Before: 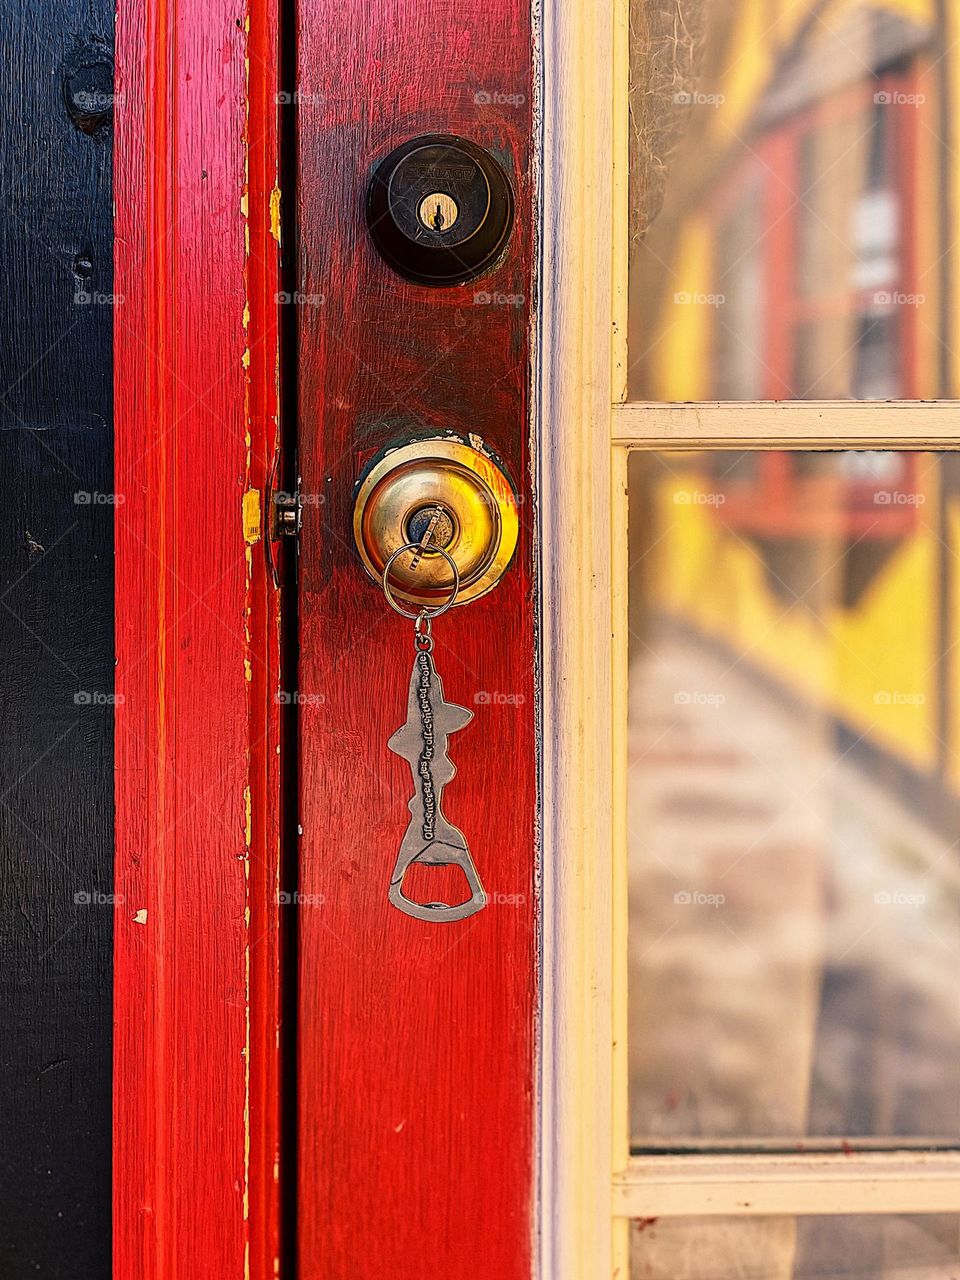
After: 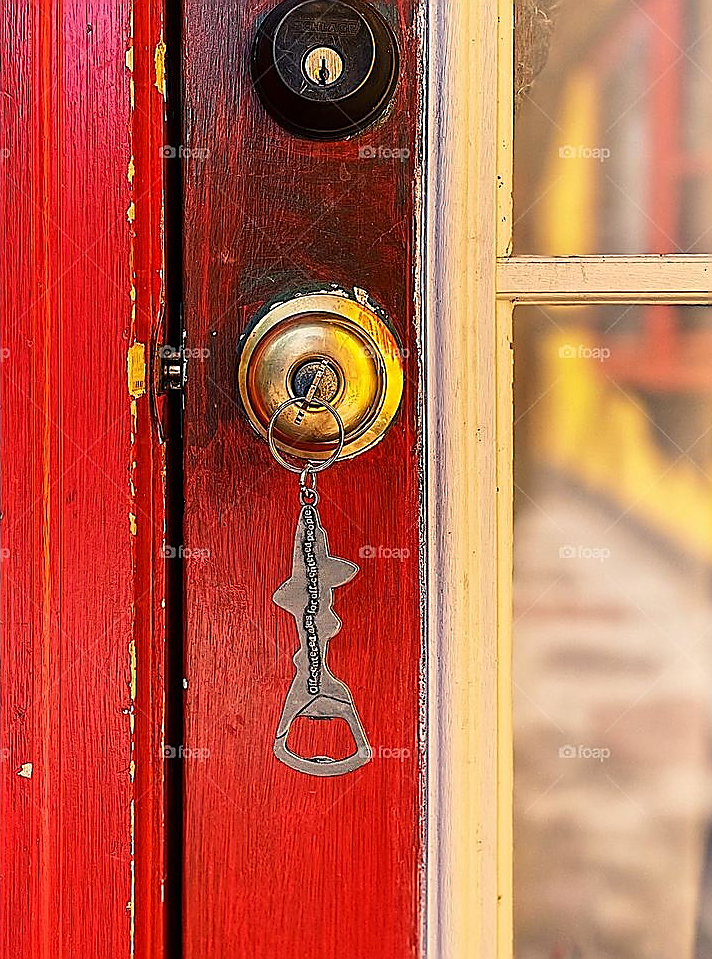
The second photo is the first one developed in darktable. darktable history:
crop and rotate: left 12.053%, top 11.407%, right 13.685%, bottom 13.665%
sharpen: radius 1.378, amount 1.253, threshold 0.727
